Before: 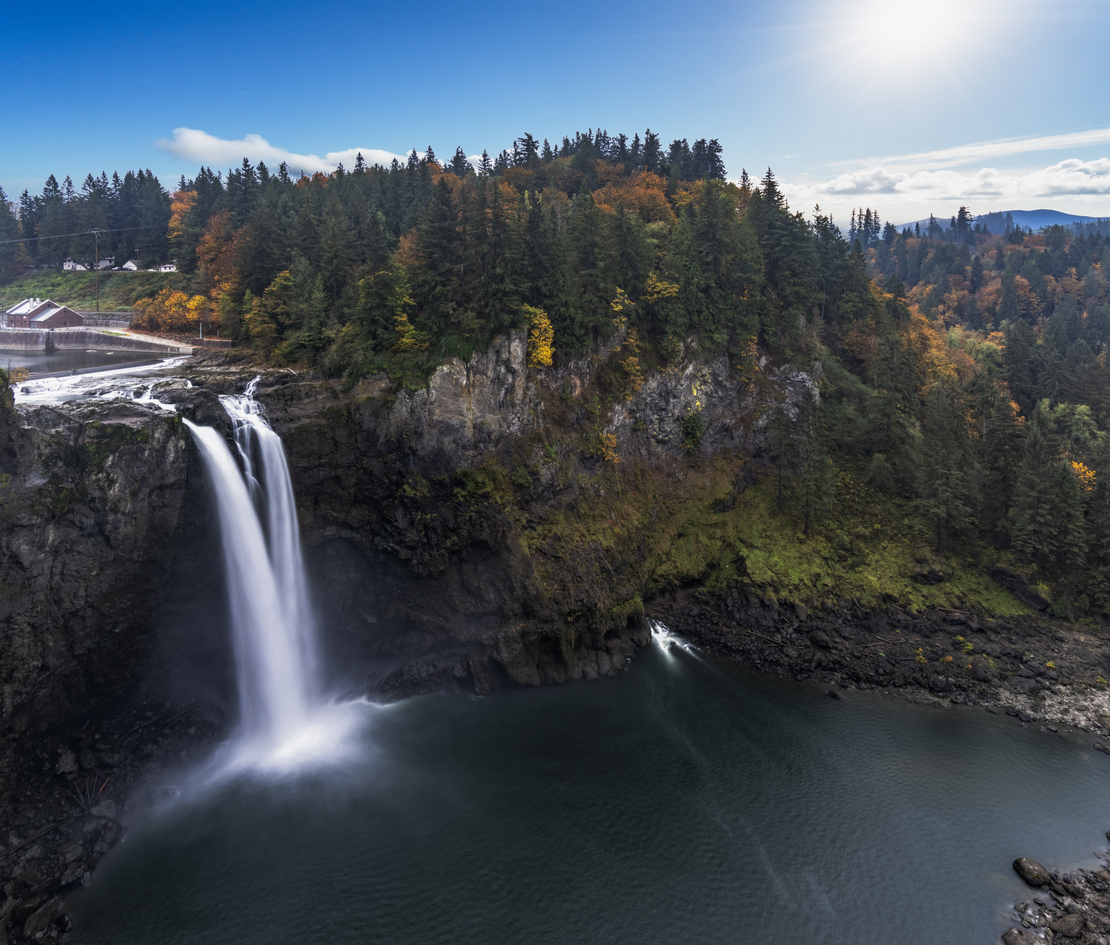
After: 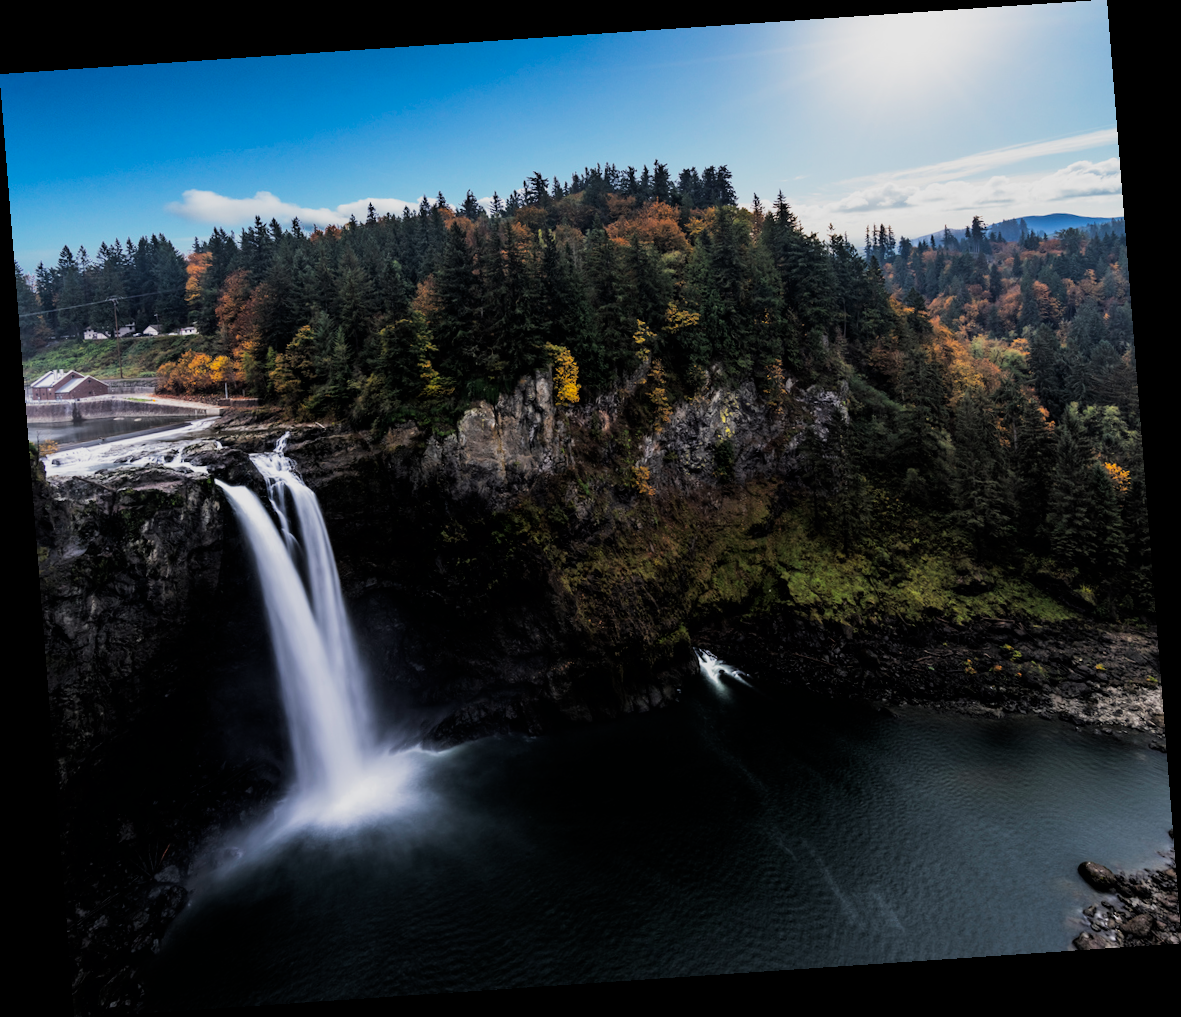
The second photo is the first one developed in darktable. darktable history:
rotate and perspective: rotation -4.2°, shear 0.006, automatic cropping off
filmic rgb: black relative exposure -5 EV, white relative exposure 3.5 EV, hardness 3.19, contrast 1.2, highlights saturation mix -30%
